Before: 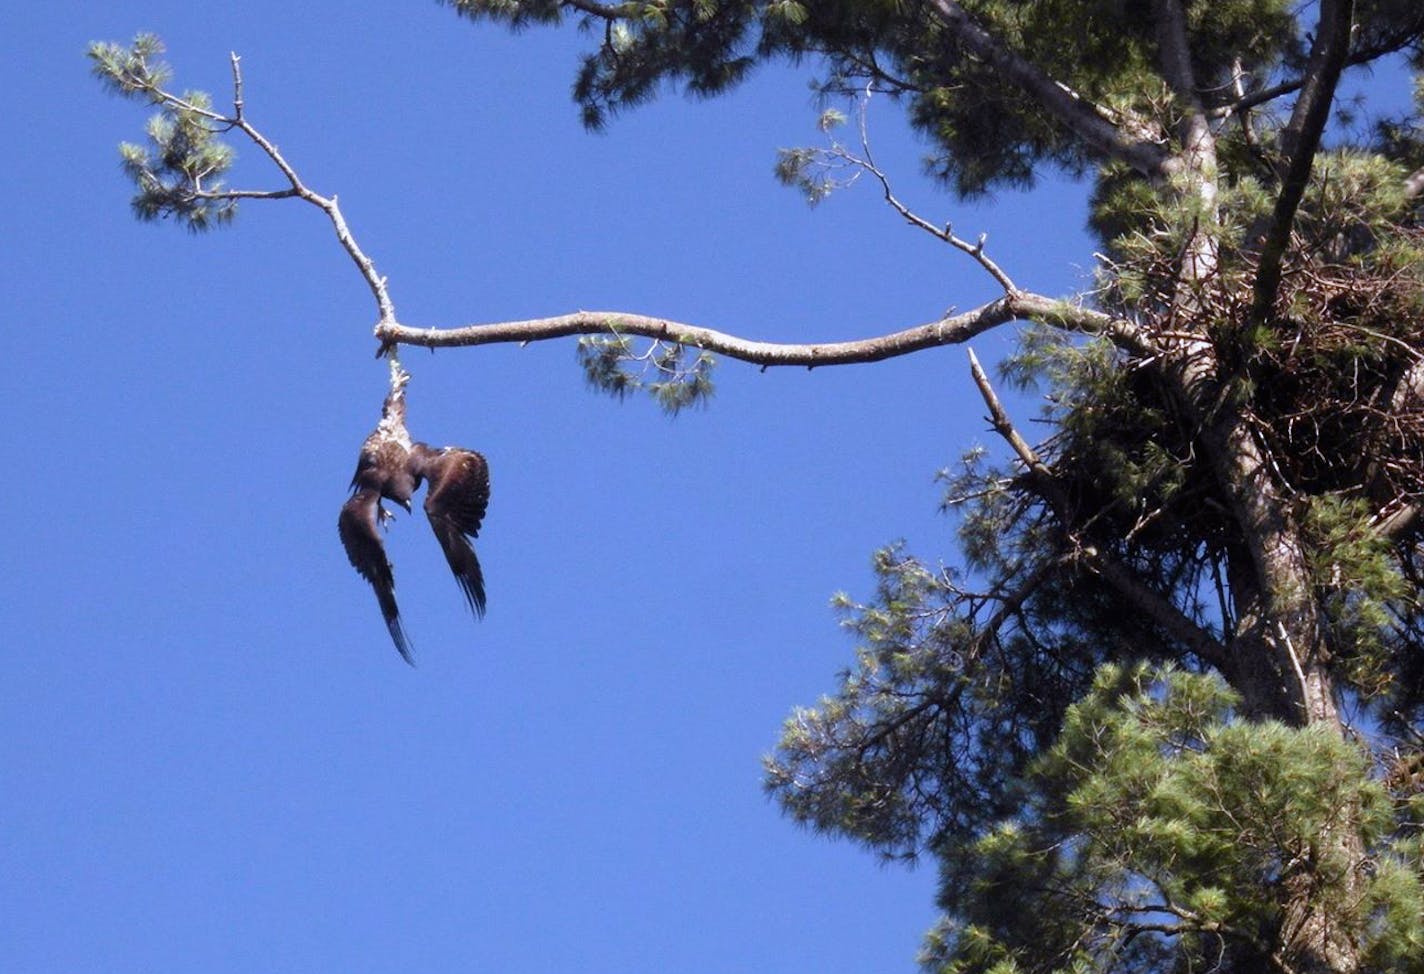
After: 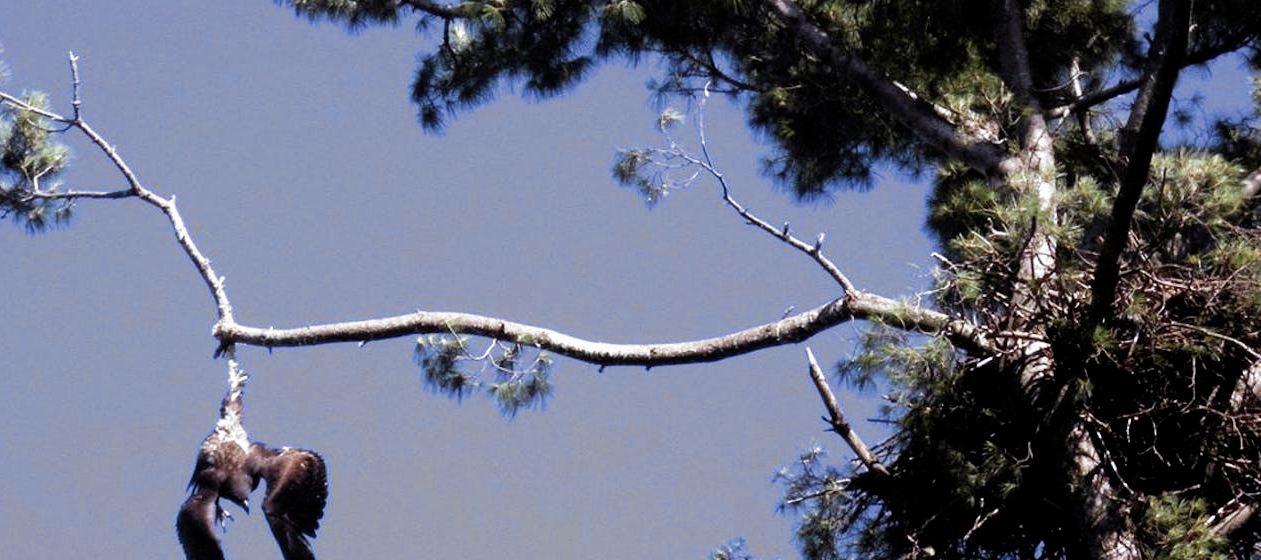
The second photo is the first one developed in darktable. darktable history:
filmic rgb: black relative exposure -8.18 EV, white relative exposure 2.2 EV, target white luminance 99.912%, hardness 7.1, latitude 75.68%, contrast 1.317, highlights saturation mix -2.8%, shadows ↔ highlights balance 30.37%, add noise in highlights 0.002, color science v3 (2019), use custom middle-gray values true, contrast in highlights soft
crop and rotate: left 11.414%, bottom 42.471%
